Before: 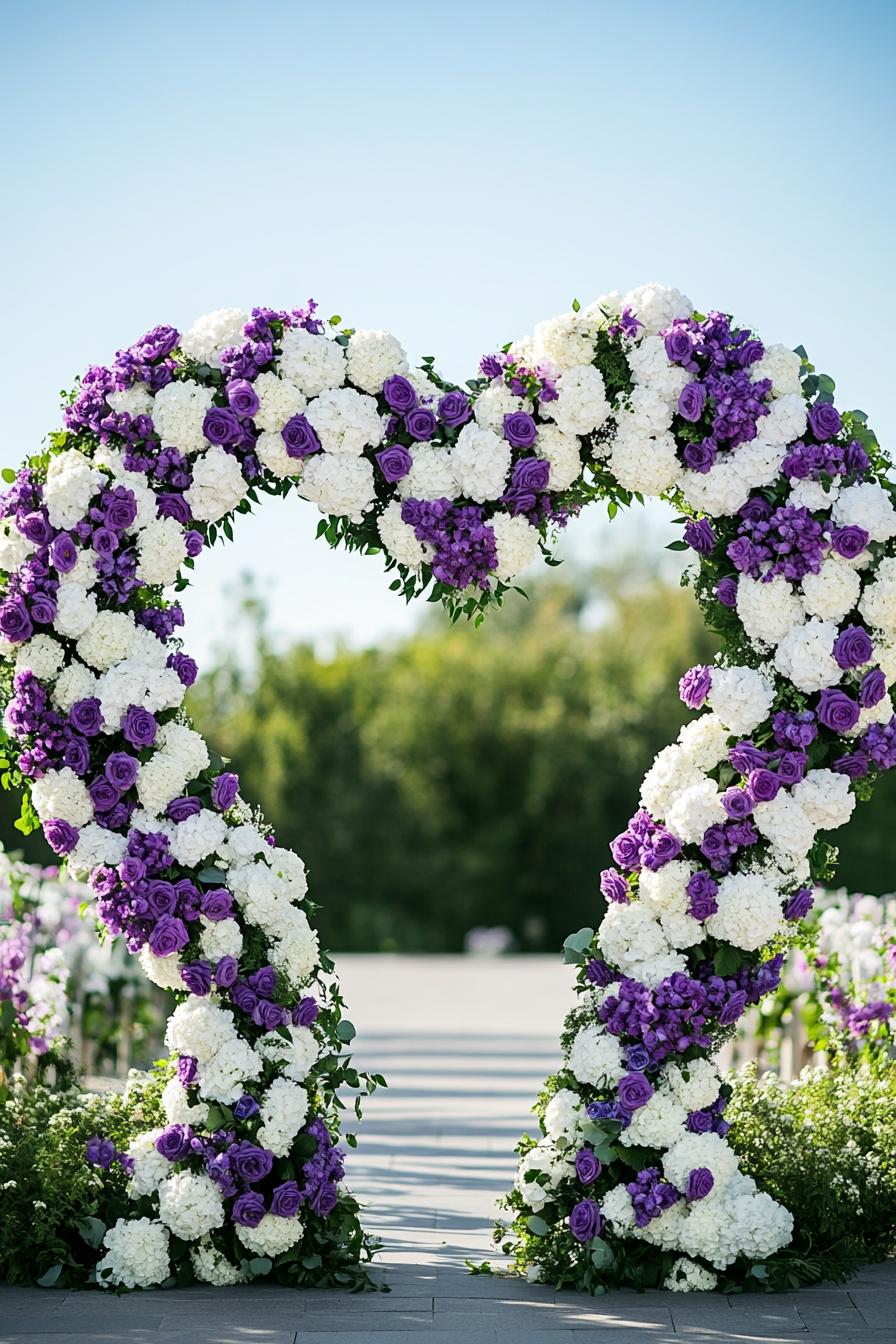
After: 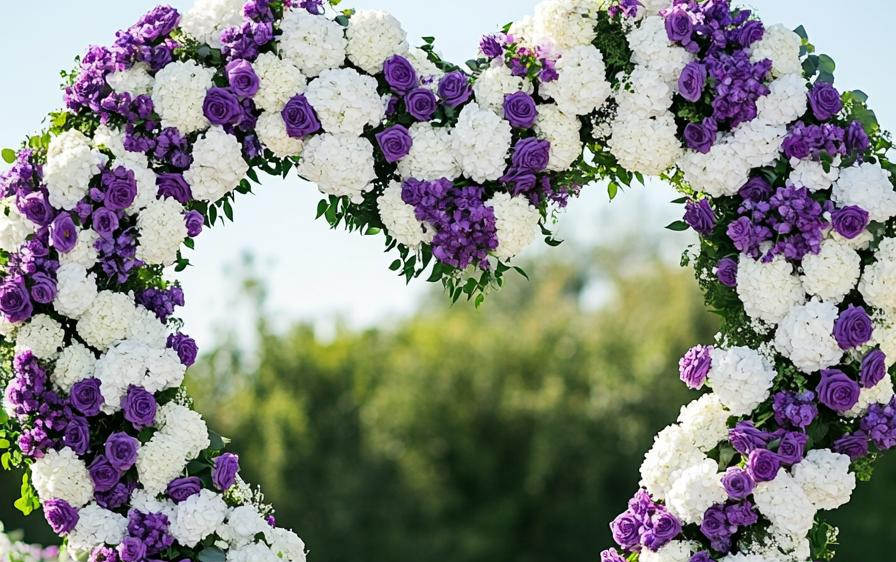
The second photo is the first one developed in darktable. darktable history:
exposure: compensate highlight preservation false
crop and rotate: top 23.84%, bottom 34.294%
